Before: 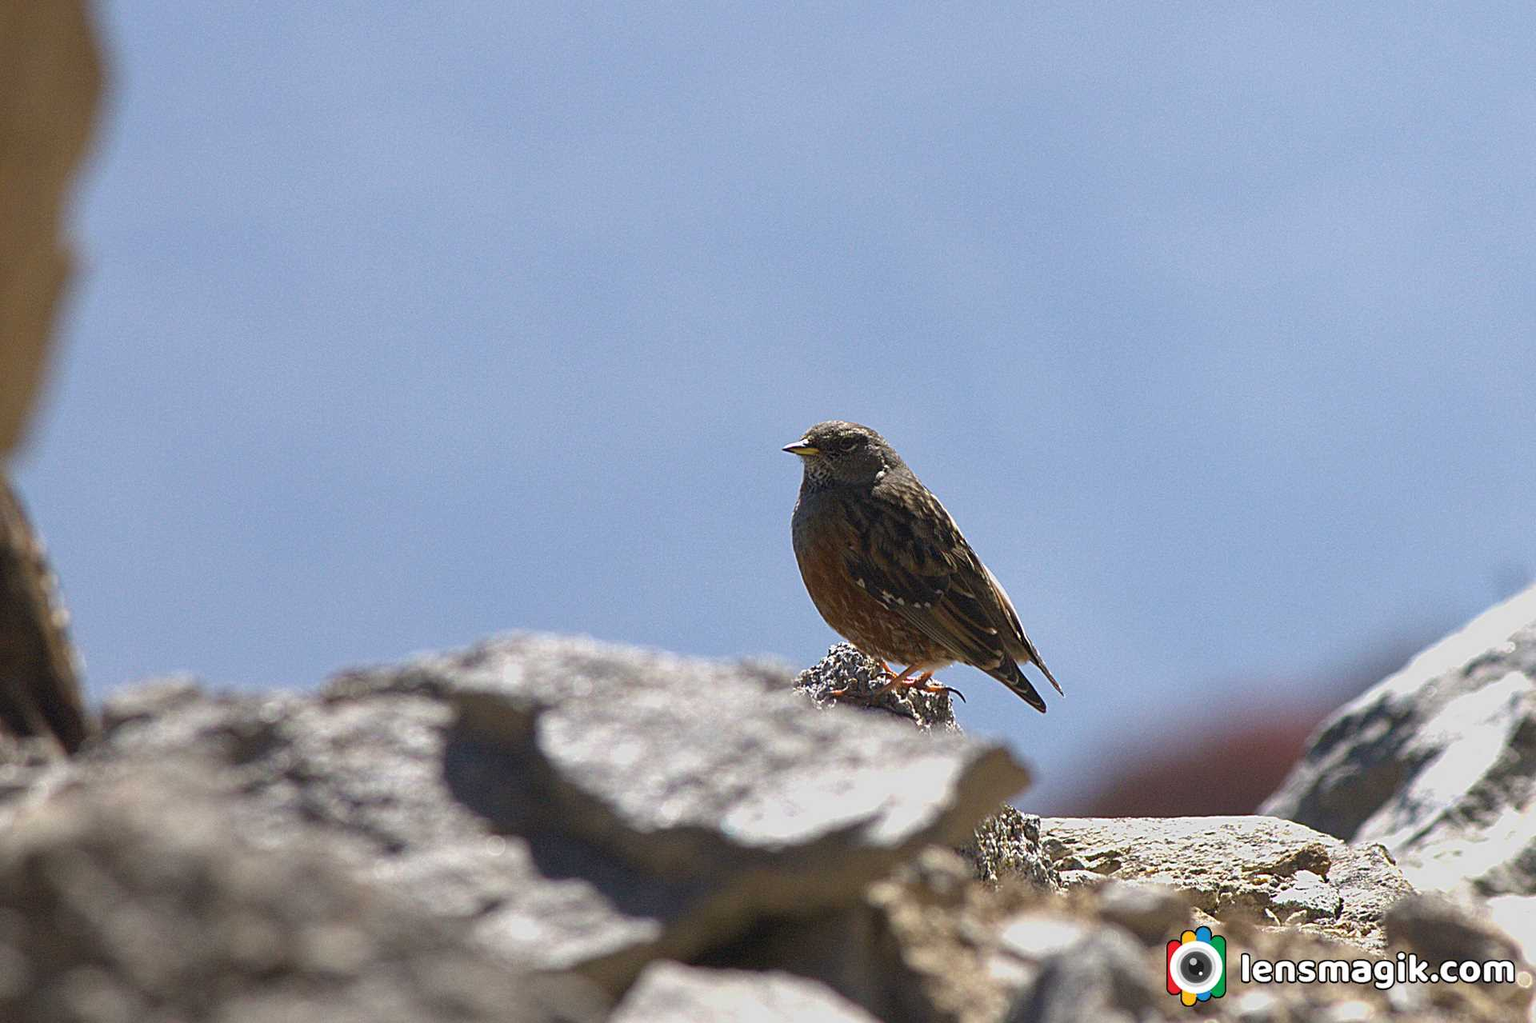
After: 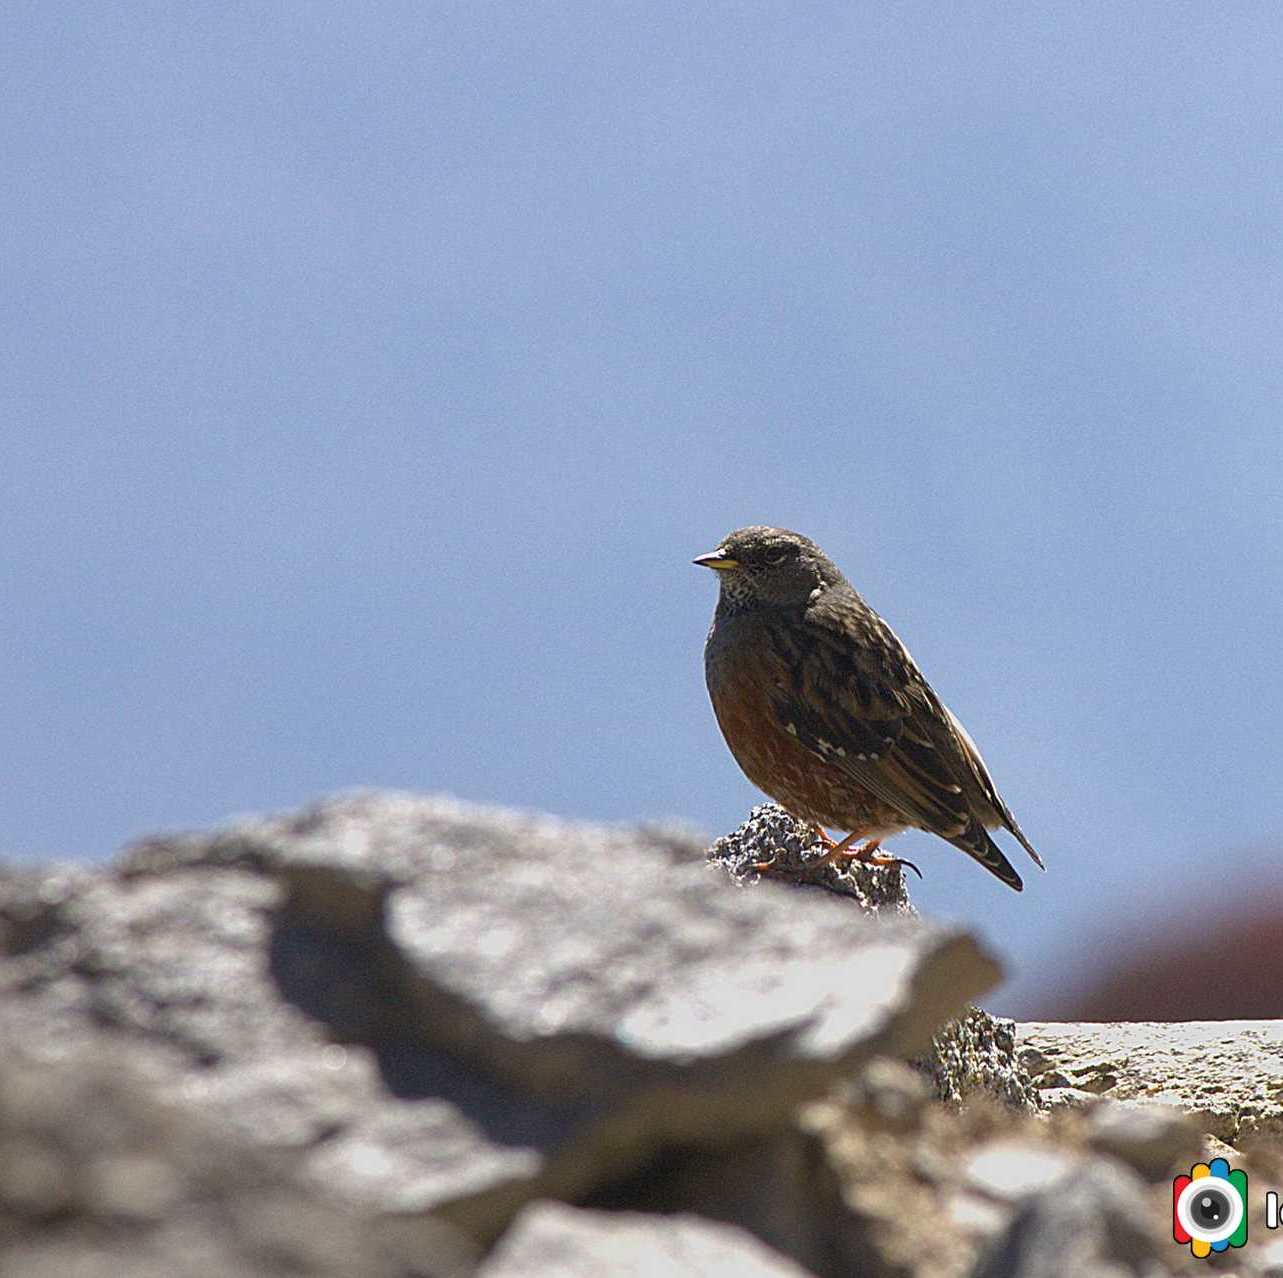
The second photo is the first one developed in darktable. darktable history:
crop and rotate: left 14.846%, right 18.311%
